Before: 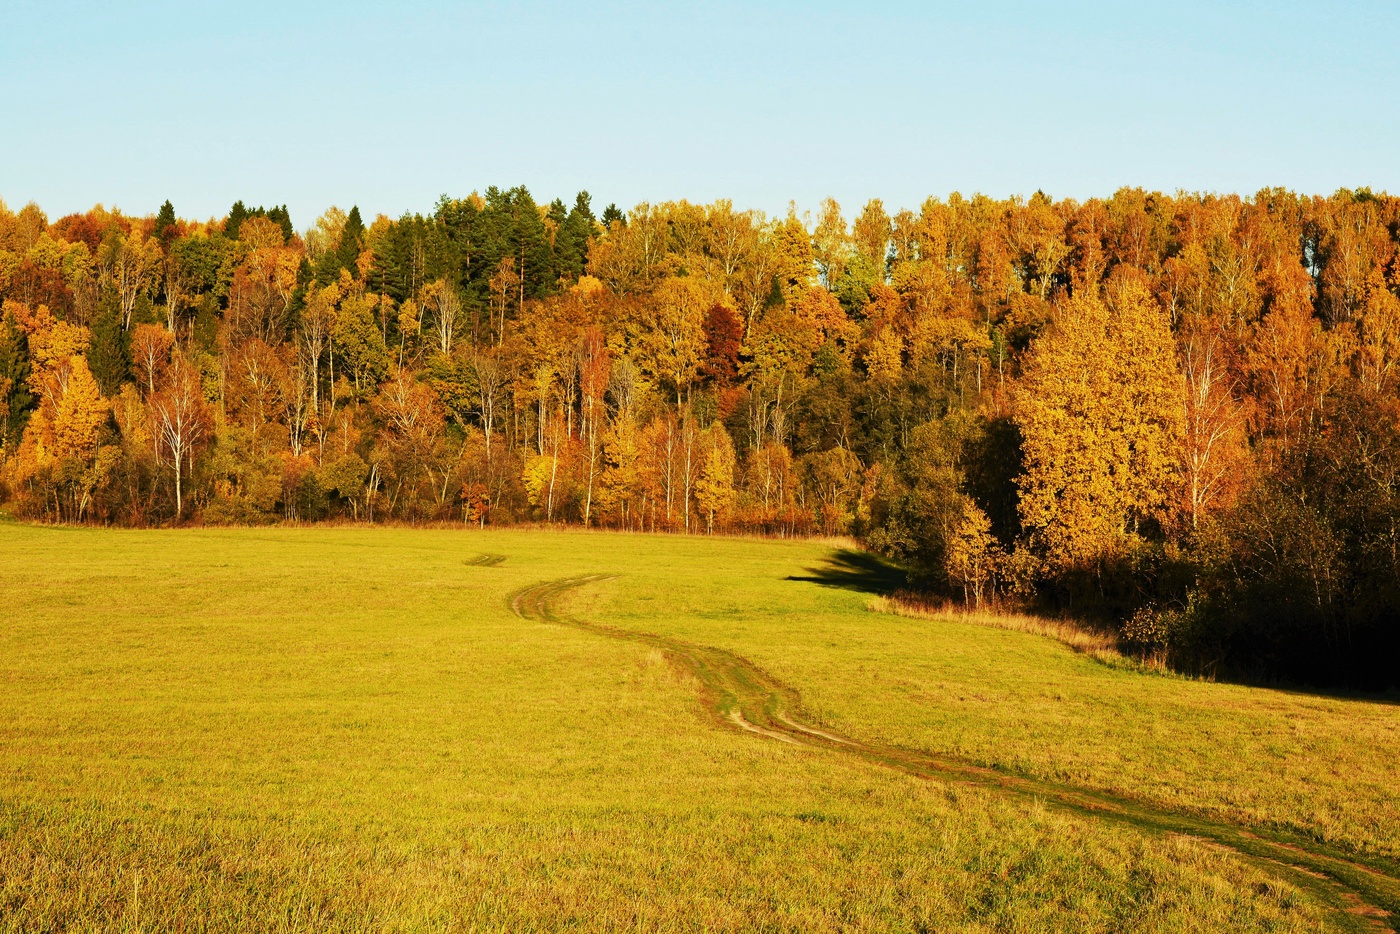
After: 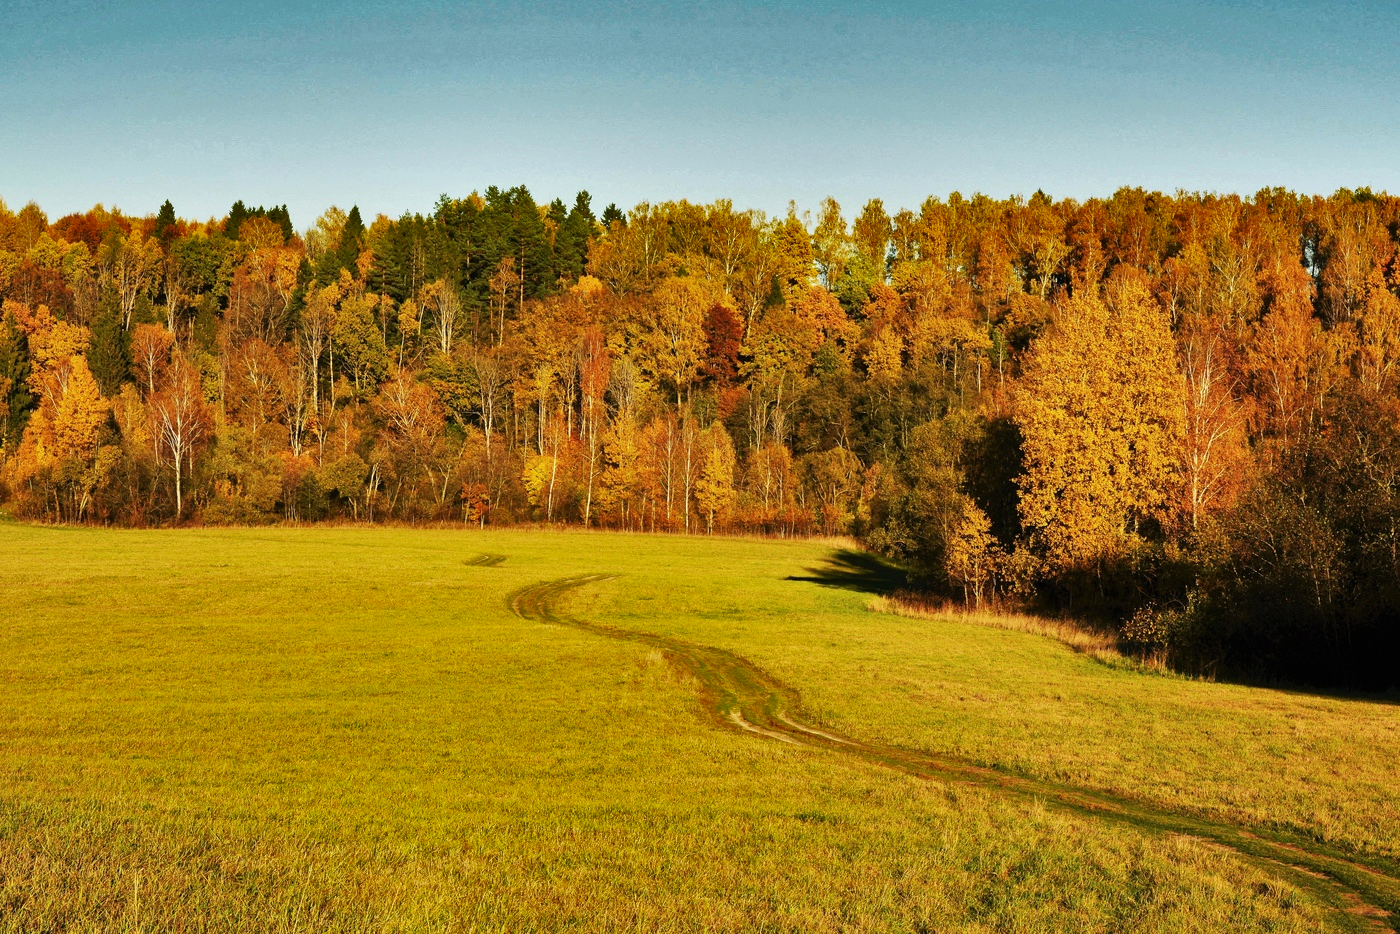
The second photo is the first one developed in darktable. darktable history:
grain: coarseness 14.57 ISO, strength 8.8%
shadows and highlights: shadows 20.91, highlights -82.73, soften with gaussian
